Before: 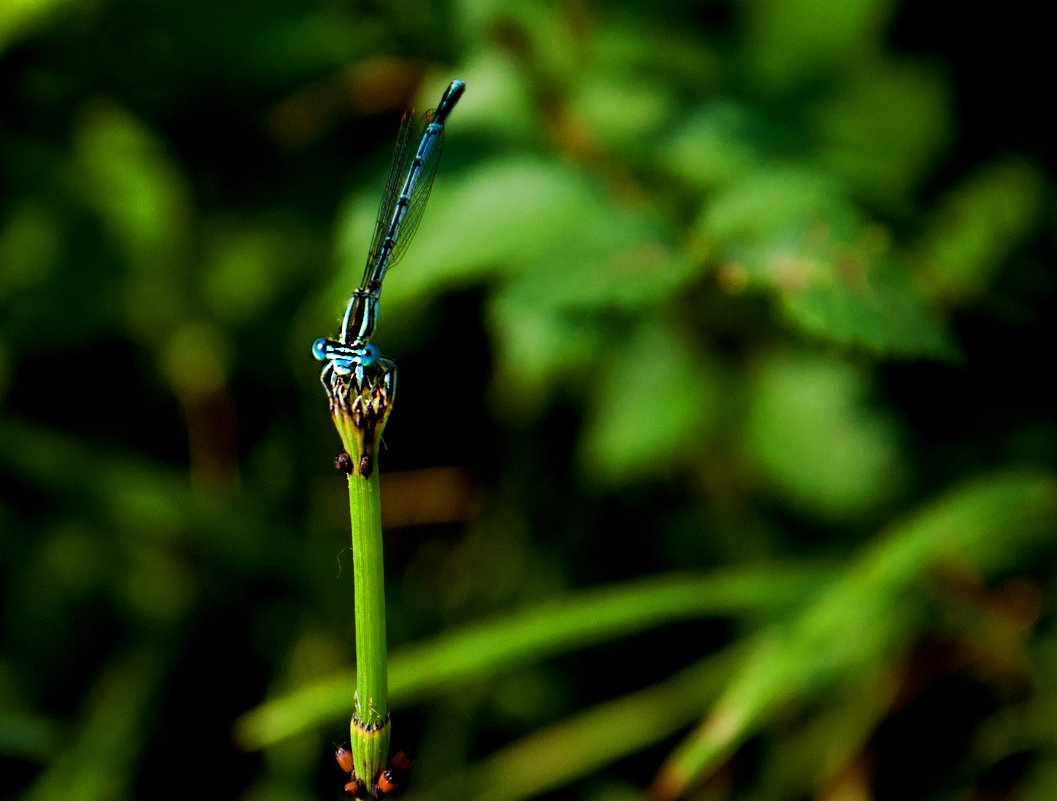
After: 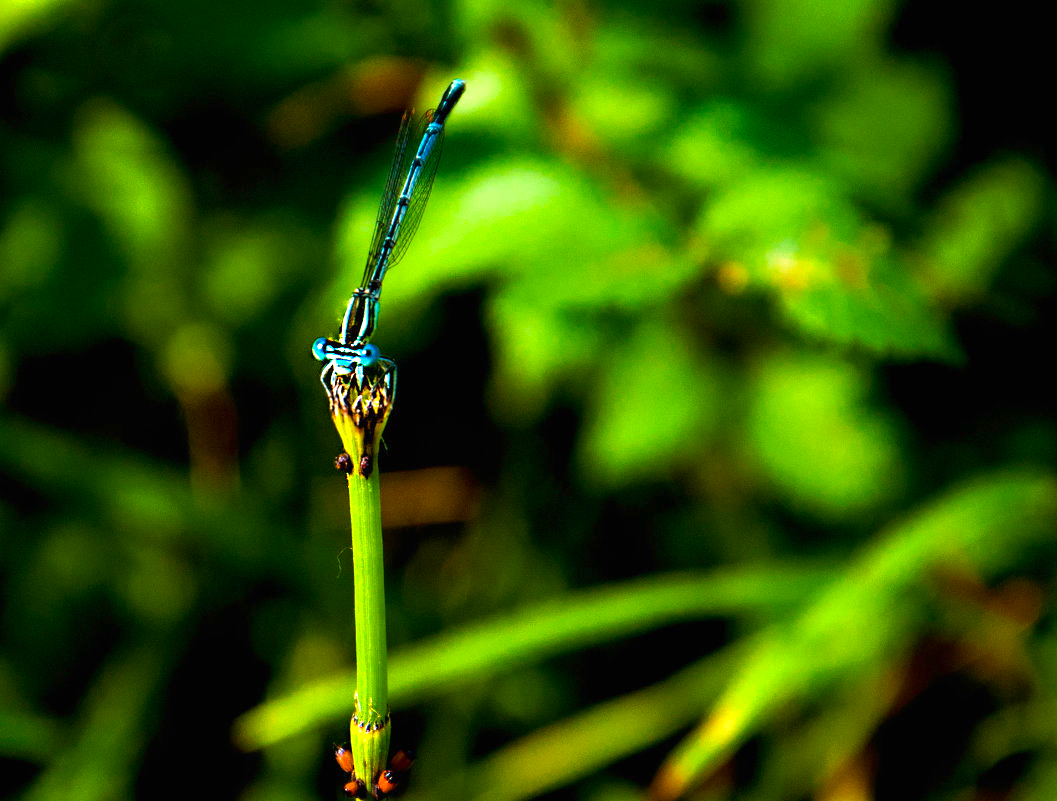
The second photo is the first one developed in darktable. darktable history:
exposure: black level correction 0, exposure 0.703 EV, compensate exposure bias true, compensate highlight preservation false
color balance rgb: power › hue 74.38°, highlights gain › chroma 1.103%, highlights gain › hue 60.22°, perceptual saturation grading › global saturation 30.789%, perceptual brilliance grading › global brilliance 11.077%
